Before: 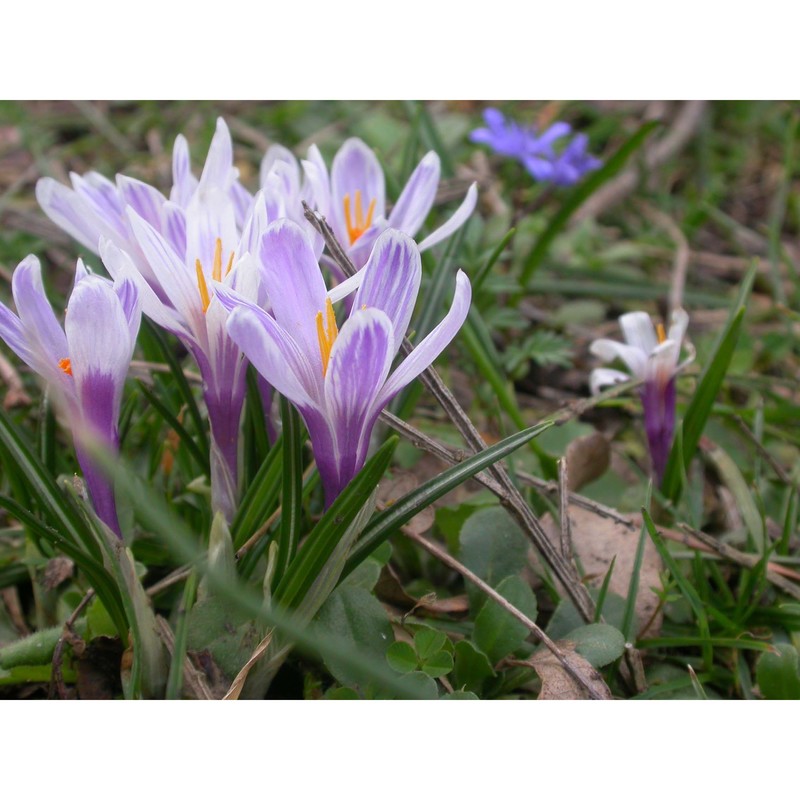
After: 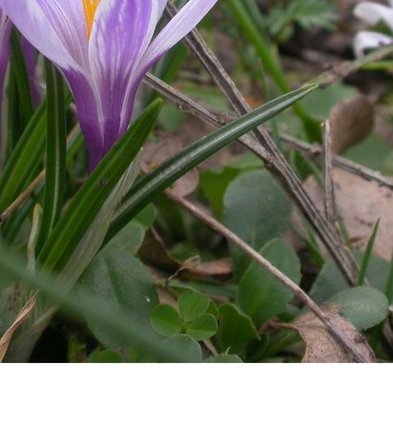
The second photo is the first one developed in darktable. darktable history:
crop: left 29.537%, top 42.198%, right 21.244%, bottom 3.5%
